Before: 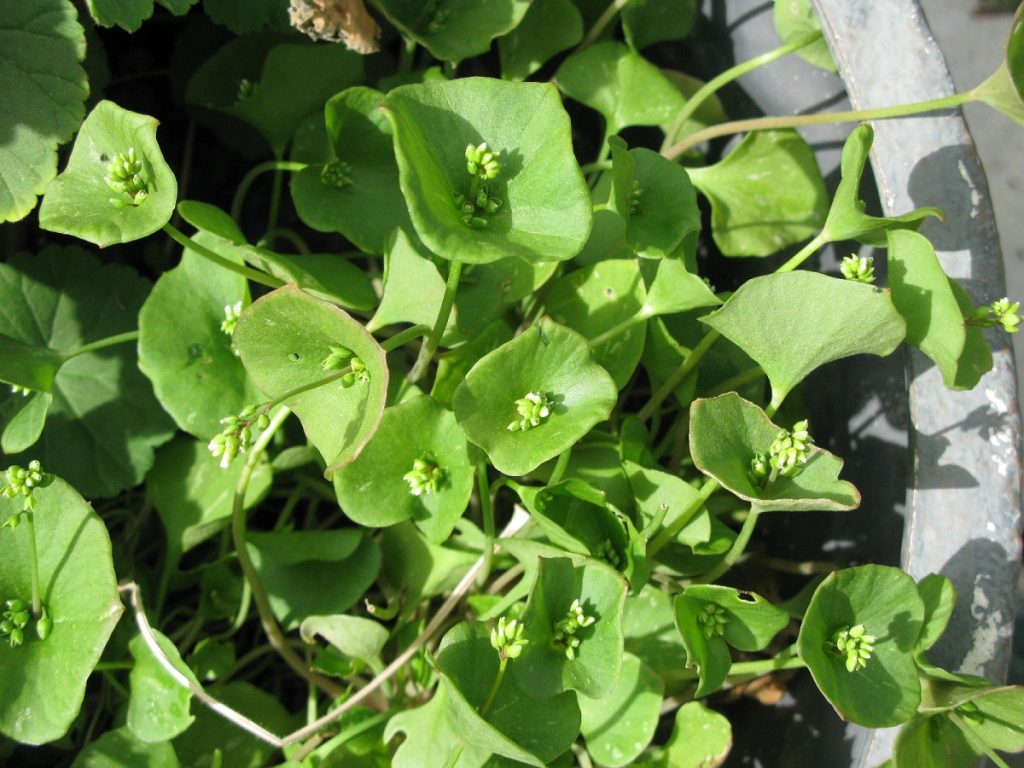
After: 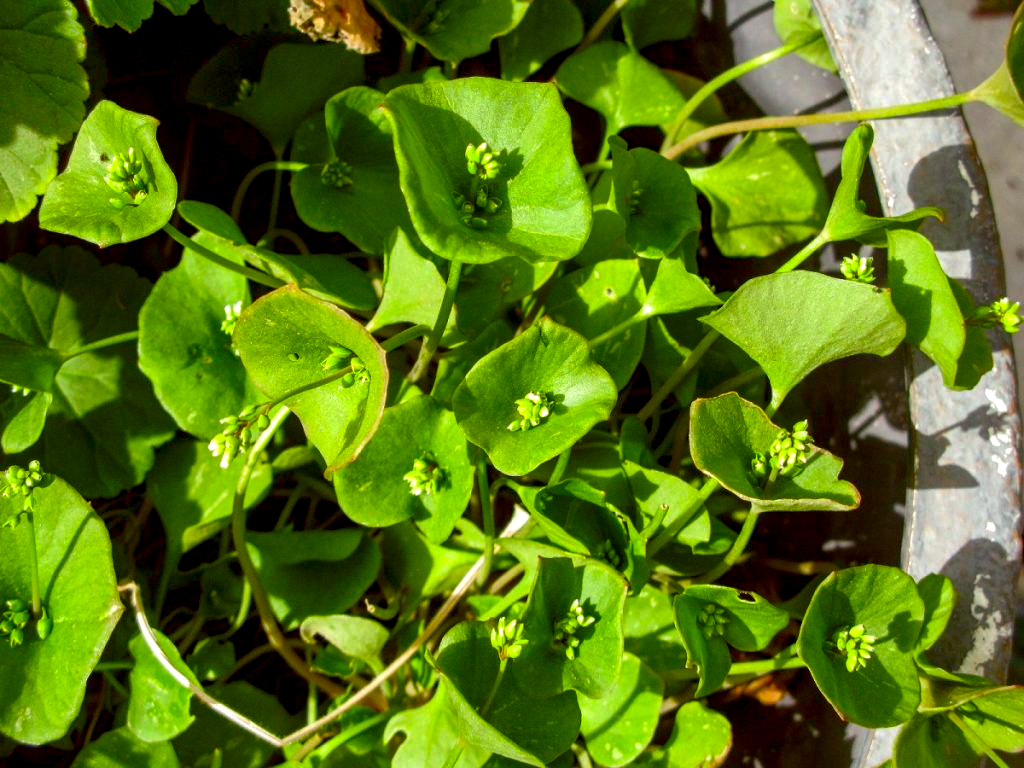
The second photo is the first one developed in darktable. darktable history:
local contrast: detail 150%
shadows and highlights: on, module defaults
color balance rgb: power › chroma 1.558%, power › hue 28.84°, linear chroma grading › global chroma 14.915%, perceptual saturation grading › global saturation 20%, perceptual saturation grading › highlights -24.978%, perceptual saturation grading › shadows 50.07%, global vibrance 20%
contrast brightness saturation: contrast 0.119, brightness -0.125, saturation 0.201
